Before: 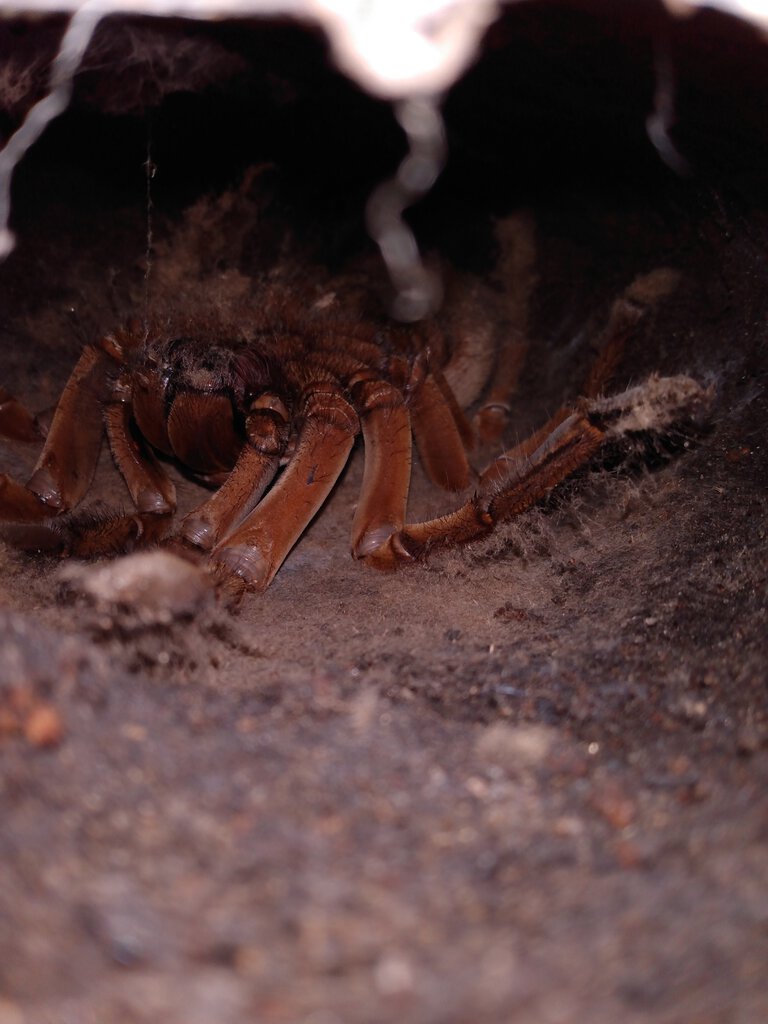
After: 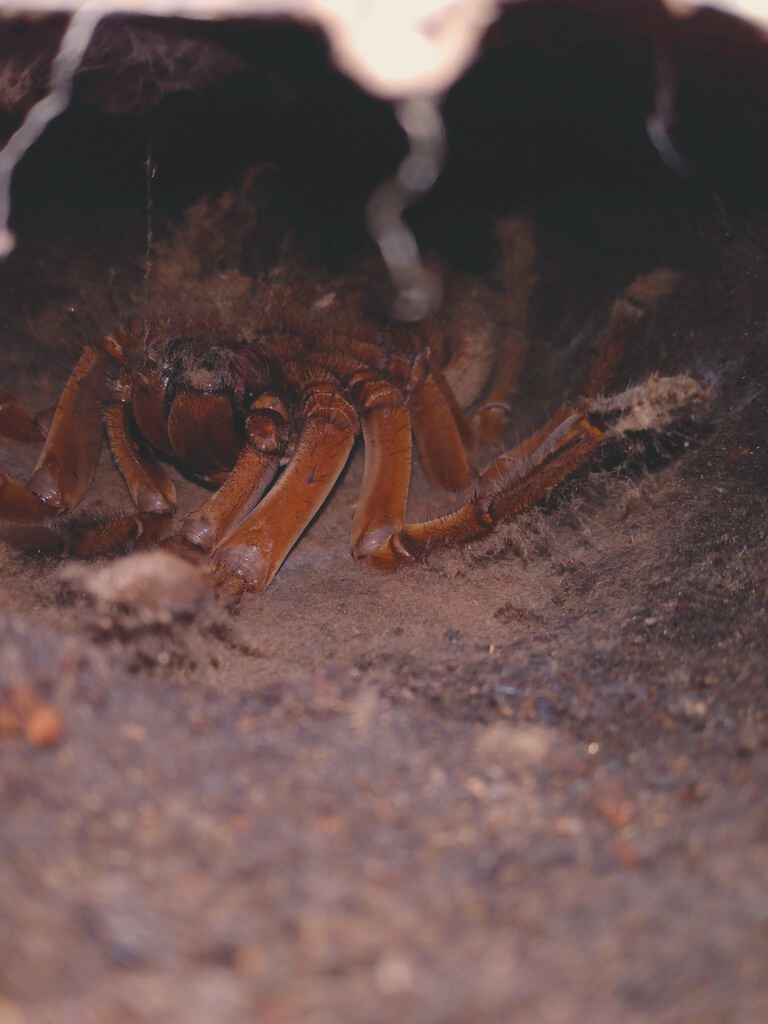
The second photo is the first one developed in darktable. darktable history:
contrast brightness saturation: contrast -0.15, brightness 0.05, saturation -0.12
color balance rgb: shadows lift › chroma 2%, shadows lift › hue 219.6°, power › hue 313.2°, highlights gain › chroma 3%, highlights gain › hue 75.6°, global offset › luminance 0.5%, perceptual saturation grading › global saturation 15.33%, perceptual saturation grading › highlights -19.33%, perceptual saturation grading › shadows 20%, global vibrance 20%
